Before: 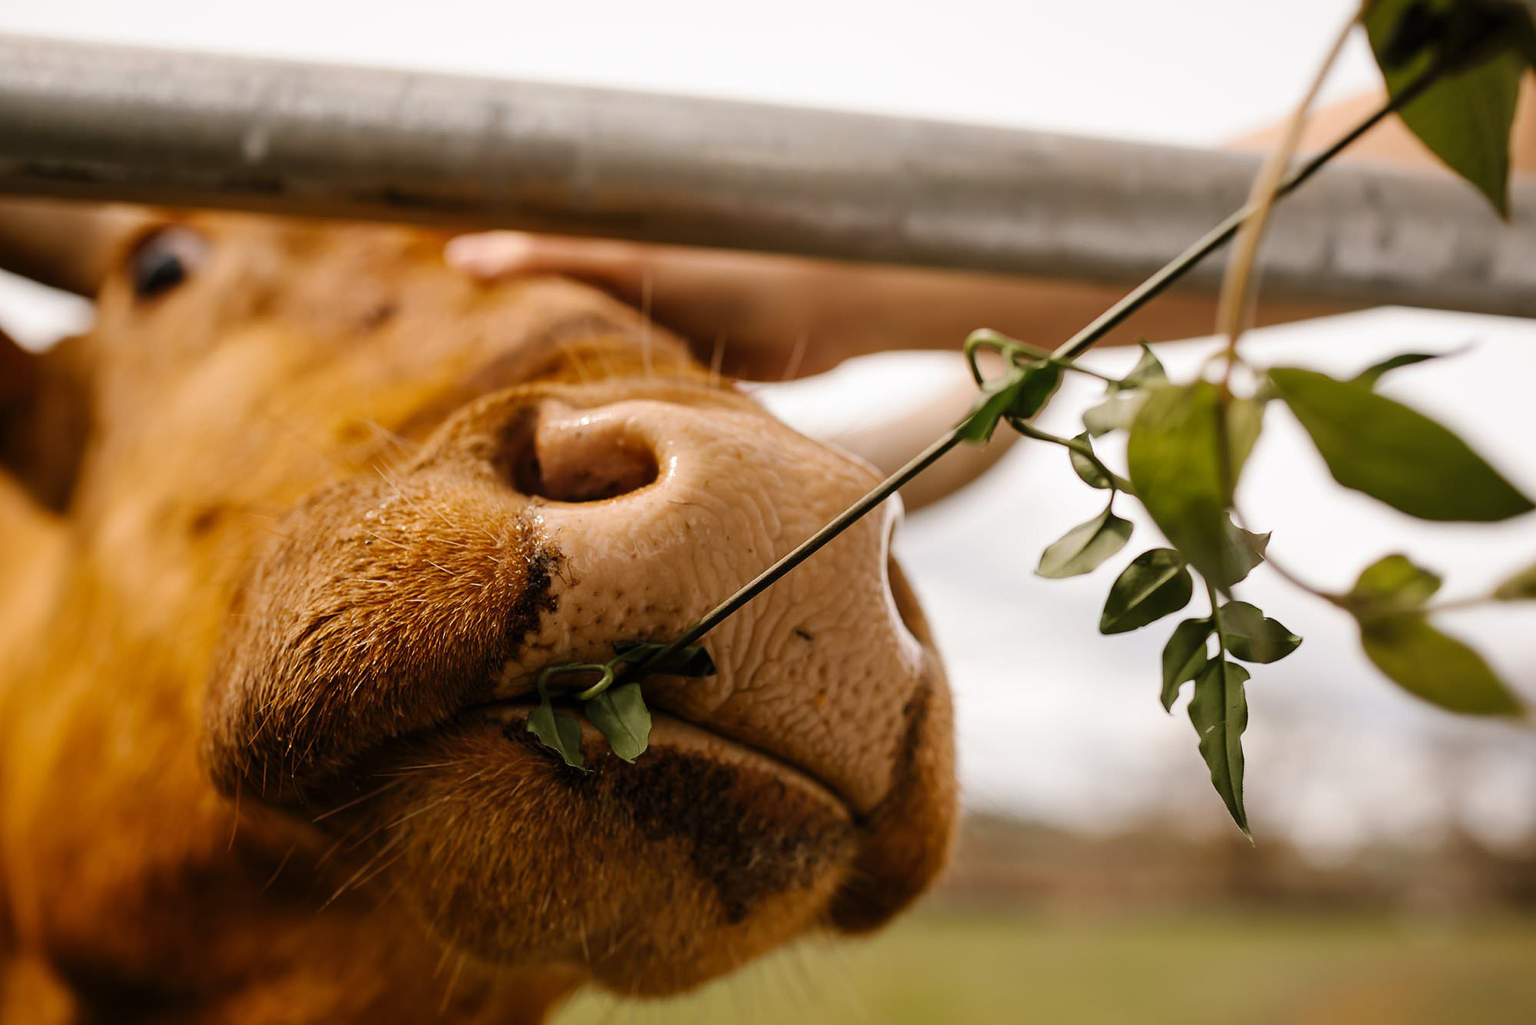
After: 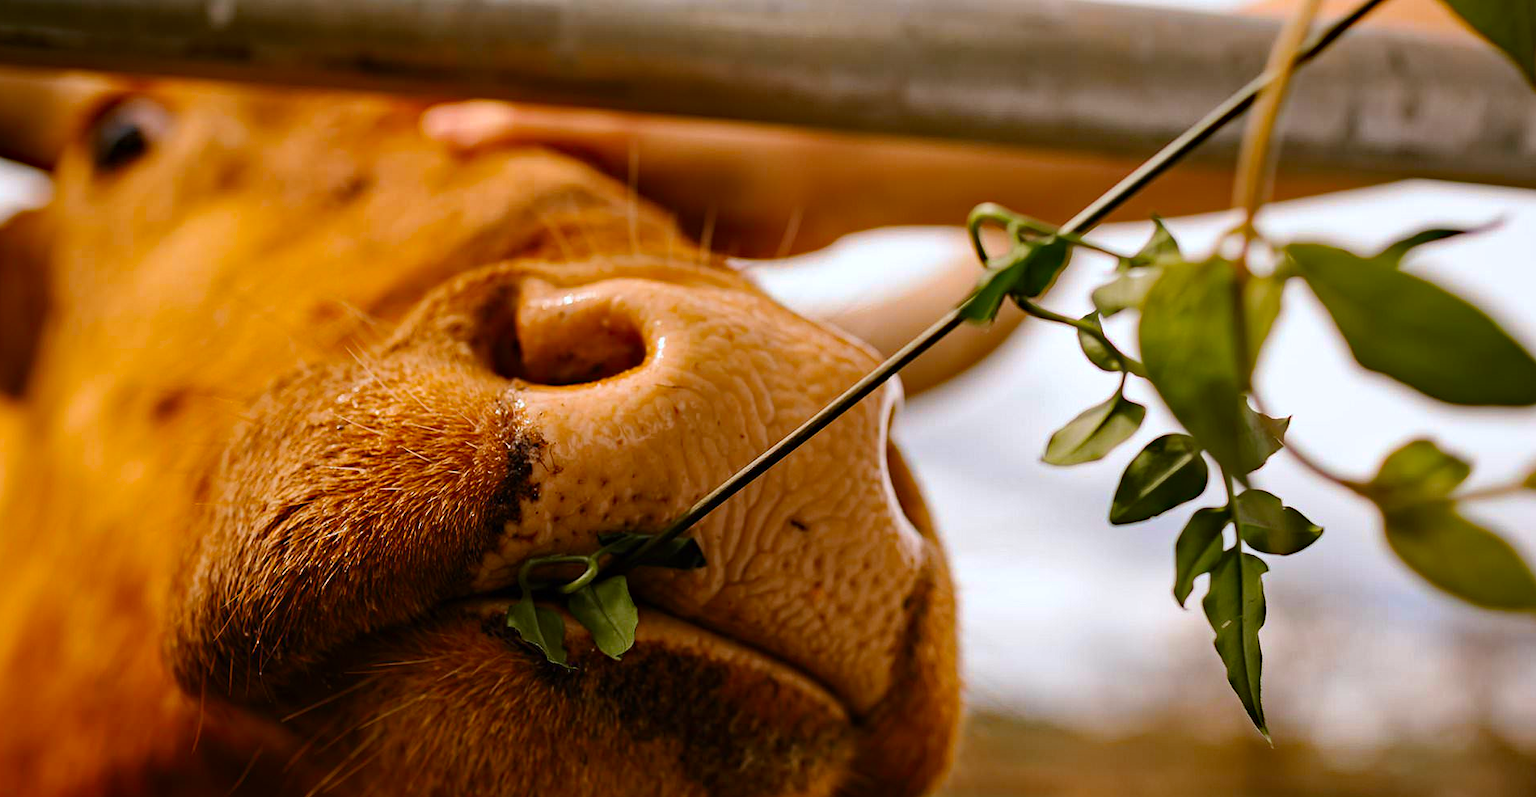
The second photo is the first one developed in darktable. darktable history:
haze removal: strength 0.53, distance 0.925, compatibility mode true, adaptive false
crop and rotate: left 2.991%, top 13.302%, right 1.981%, bottom 12.636%
contrast brightness saturation: contrast 0.09, saturation 0.28
color correction: highlights a* -0.772, highlights b* -8.92
